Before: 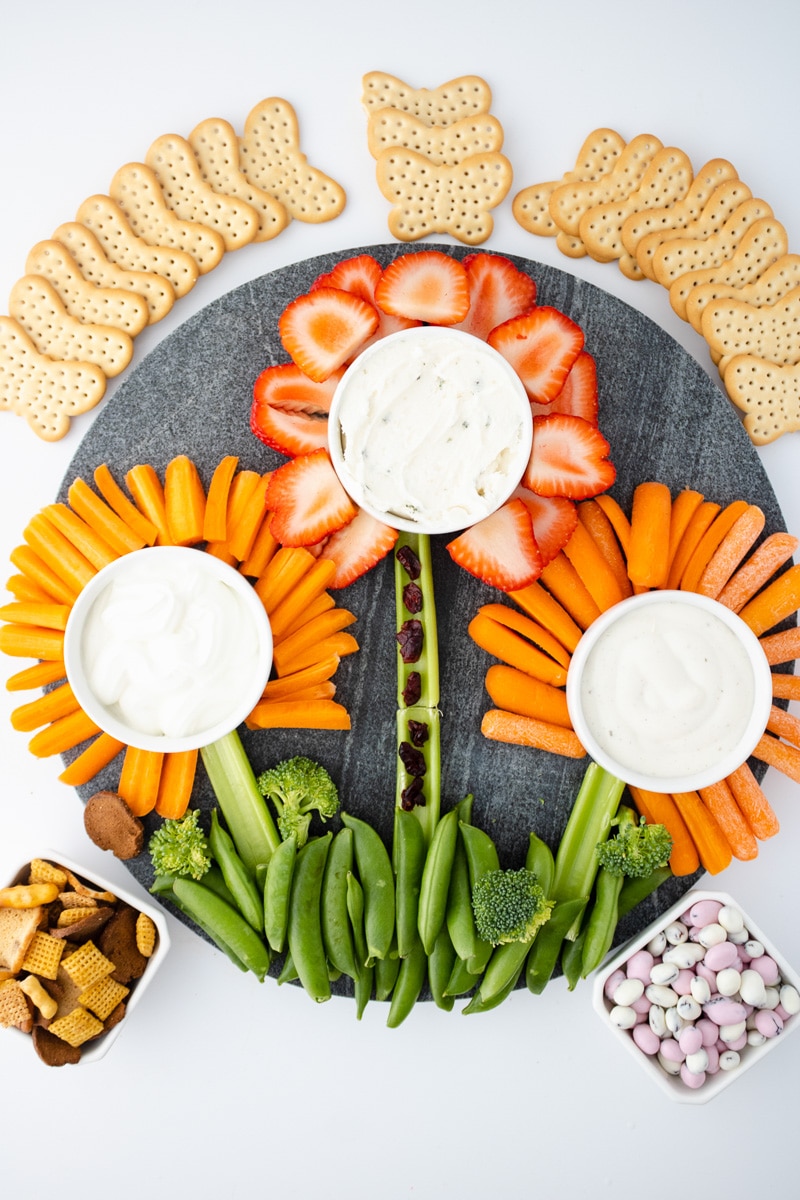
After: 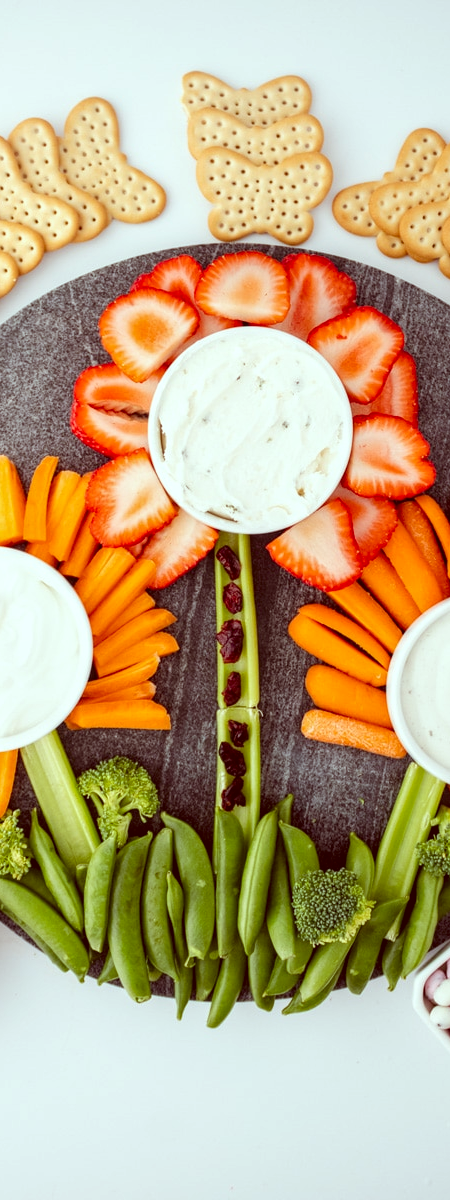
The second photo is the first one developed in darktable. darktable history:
color correction: highlights a* -7.16, highlights b* -0.184, shadows a* 20.48, shadows b* 10.96
crop and rotate: left 22.502%, right 21.132%
local contrast: on, module defaults
